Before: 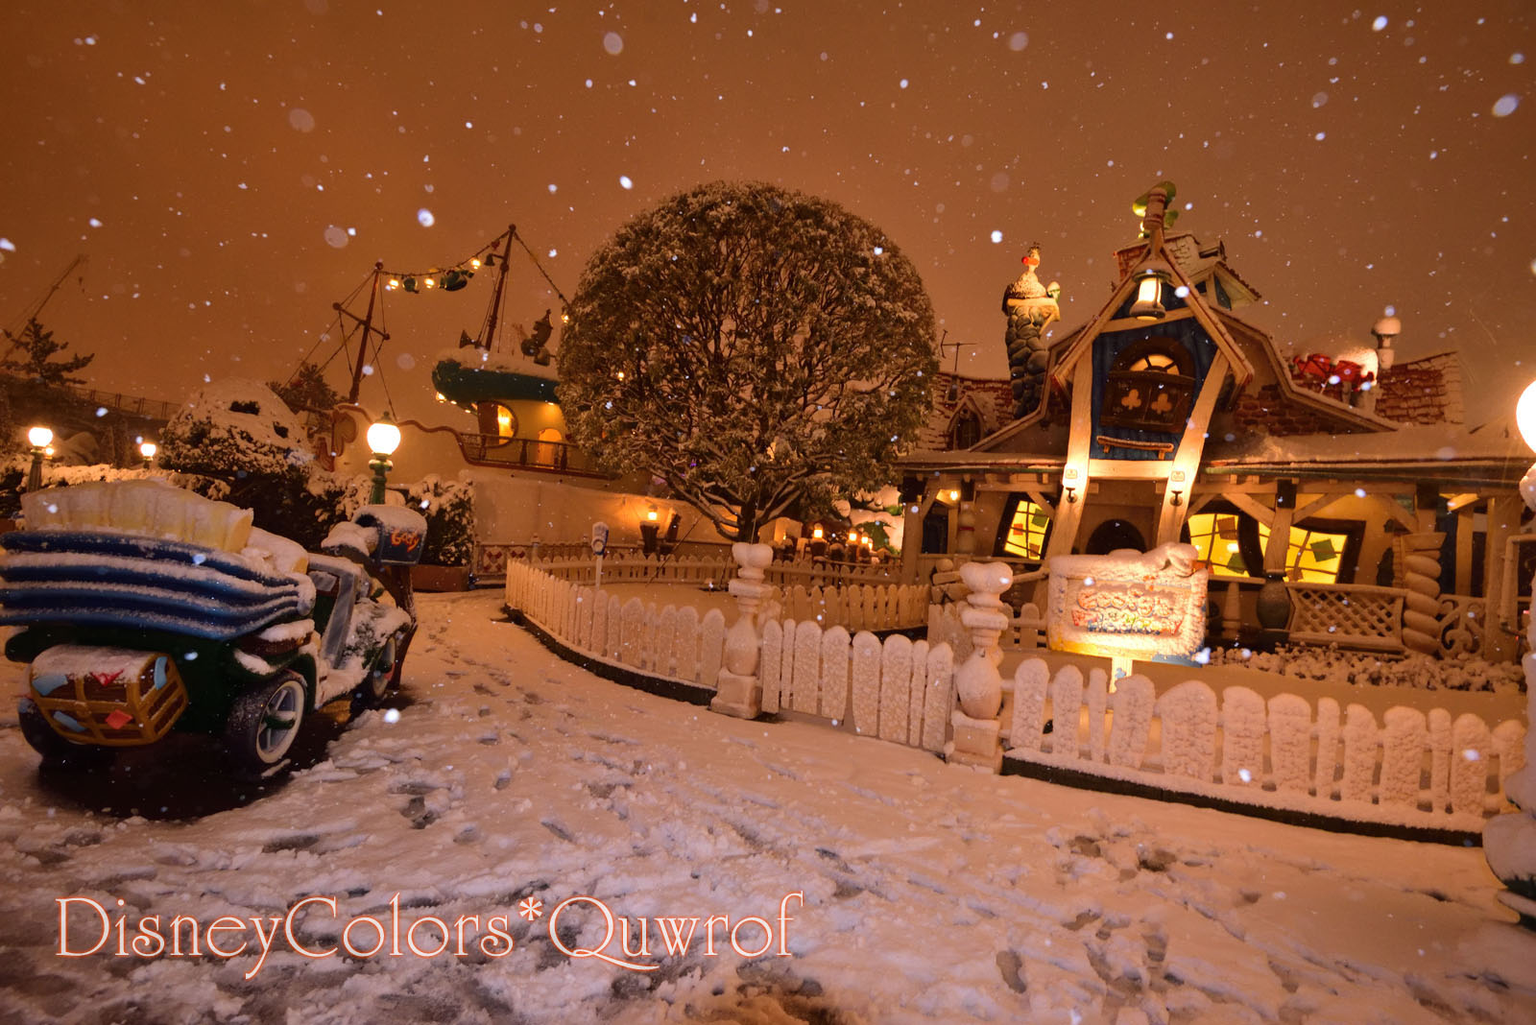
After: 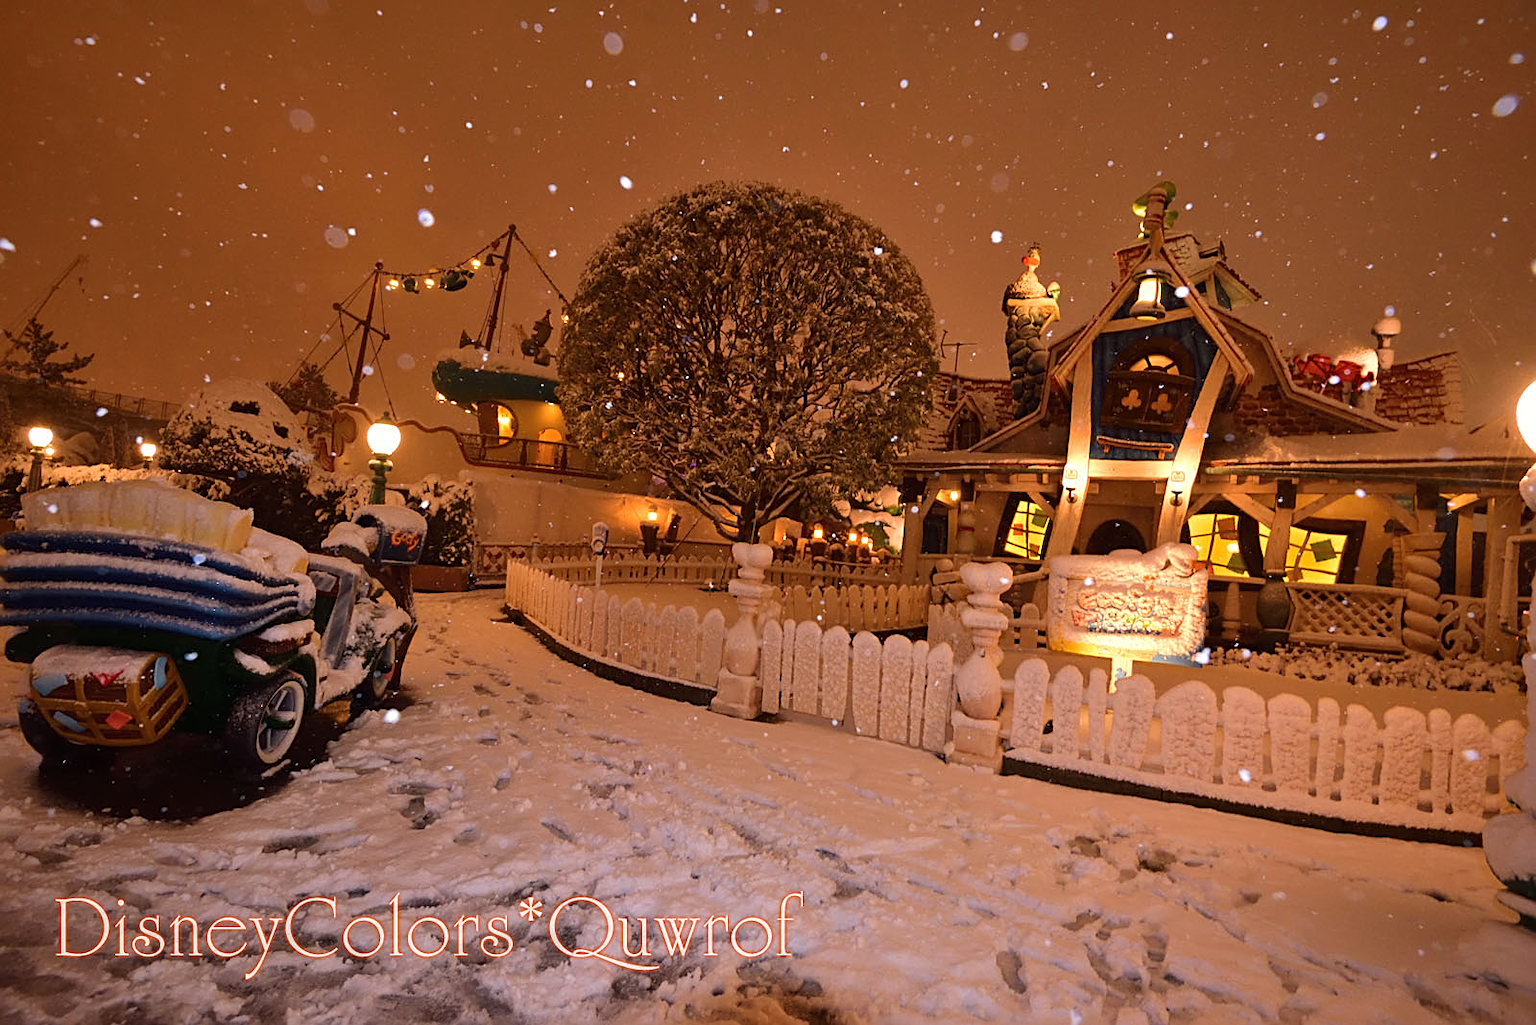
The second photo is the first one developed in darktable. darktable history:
sharpen: on, module defaults
white balance: red 1.009, blue 0.985
